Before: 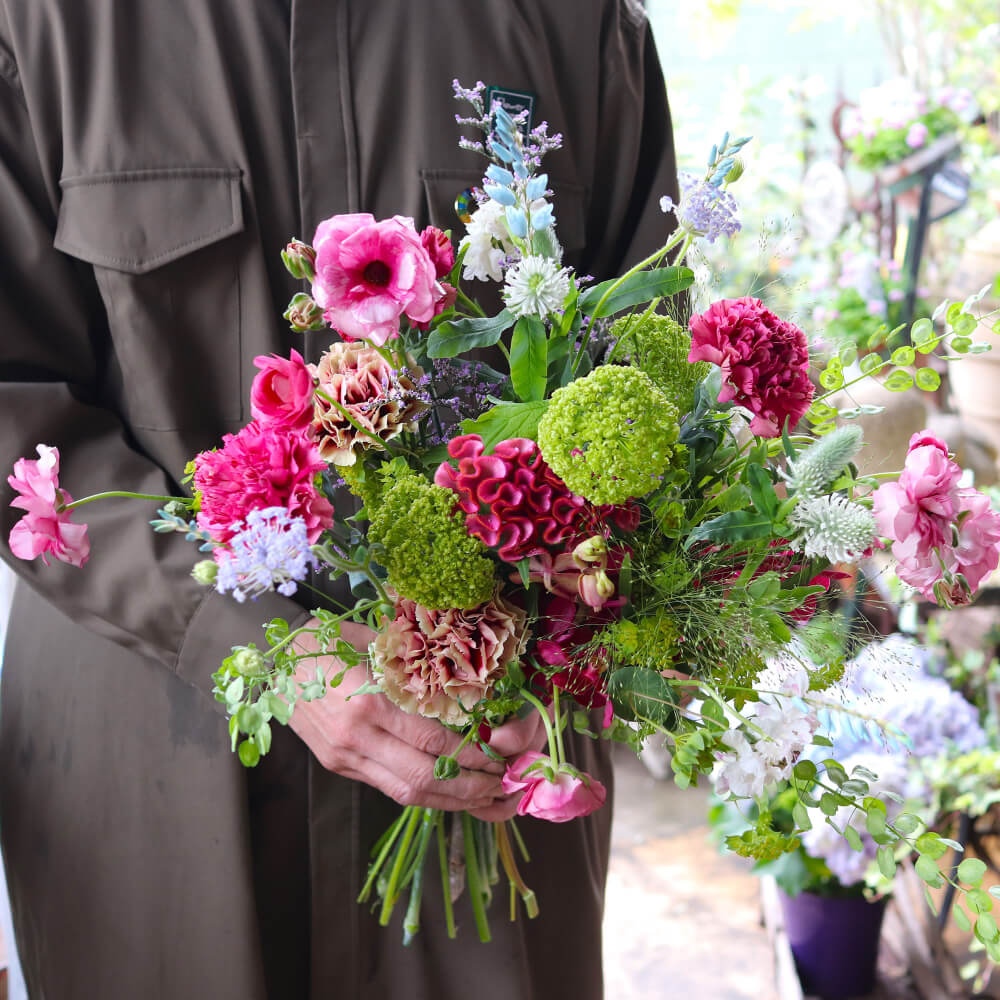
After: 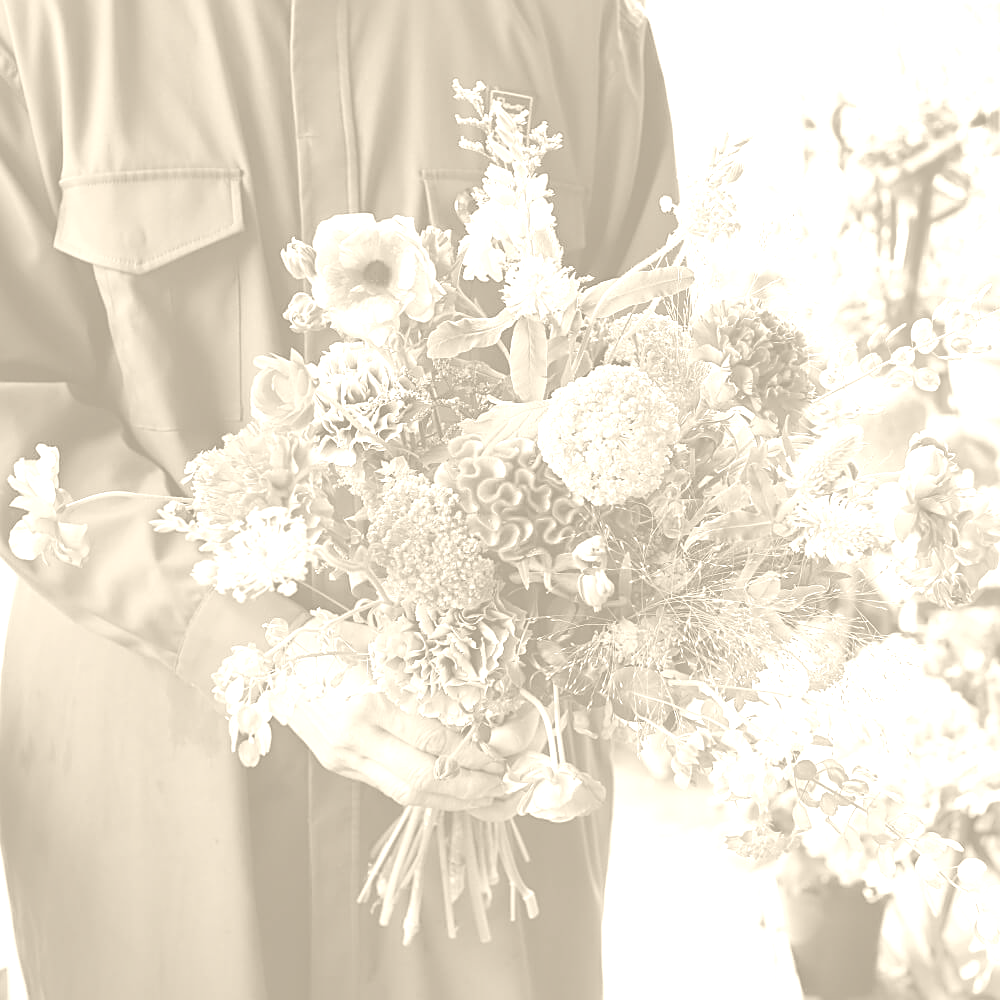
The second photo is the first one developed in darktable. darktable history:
sharpen: on, module defaults
colorize: hue 36°, saturation 71%, lightness 80.79%
shadows and highlights: shadows 30.63, highlights -63.22, shadows color adjustment 98%, highlights color adjustment 58.61%, soften with gaussian
